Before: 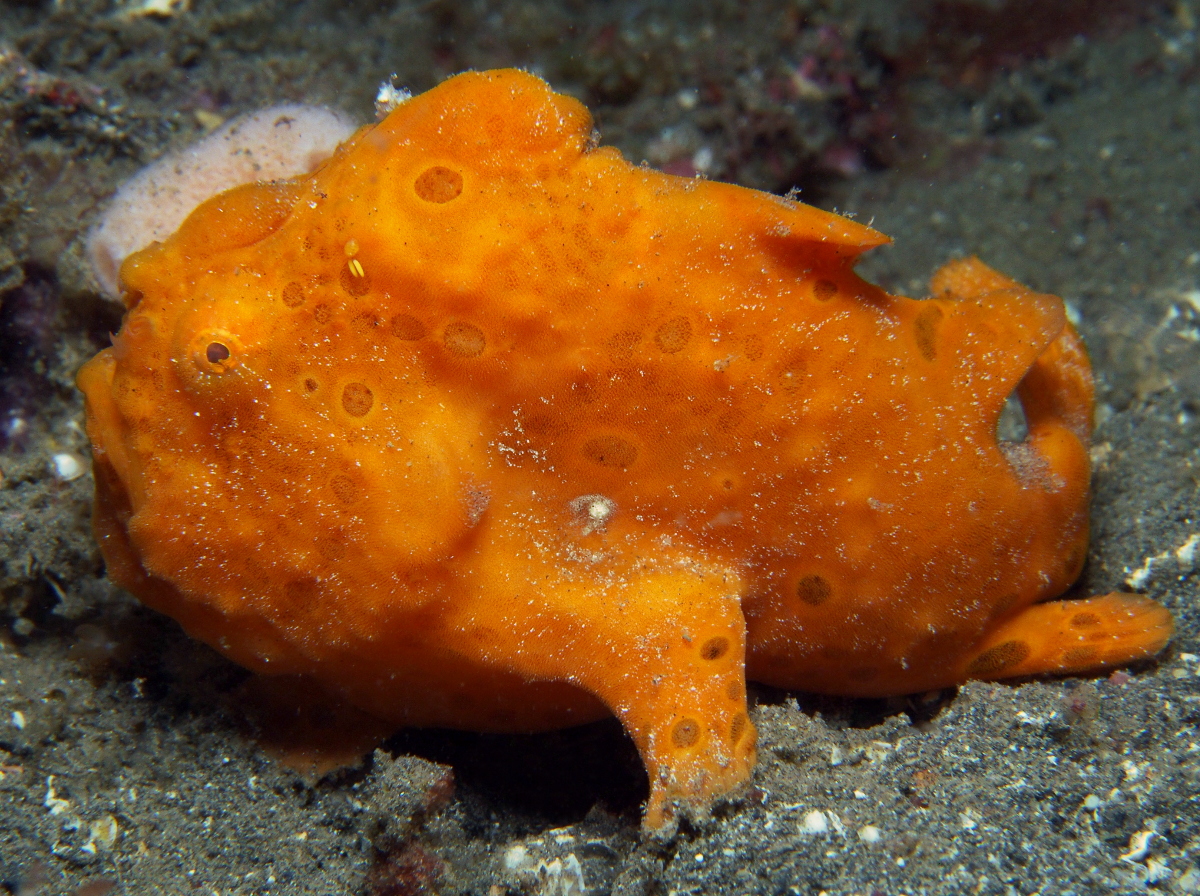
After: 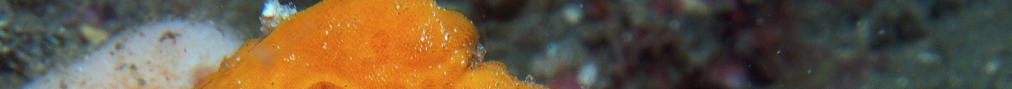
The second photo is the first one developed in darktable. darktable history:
crop and rotate: left 9.644%, top 9.491%, right 6.021%, bottom 80.509%
color correction: highlights a* -10.04, highlights b* -10.37
